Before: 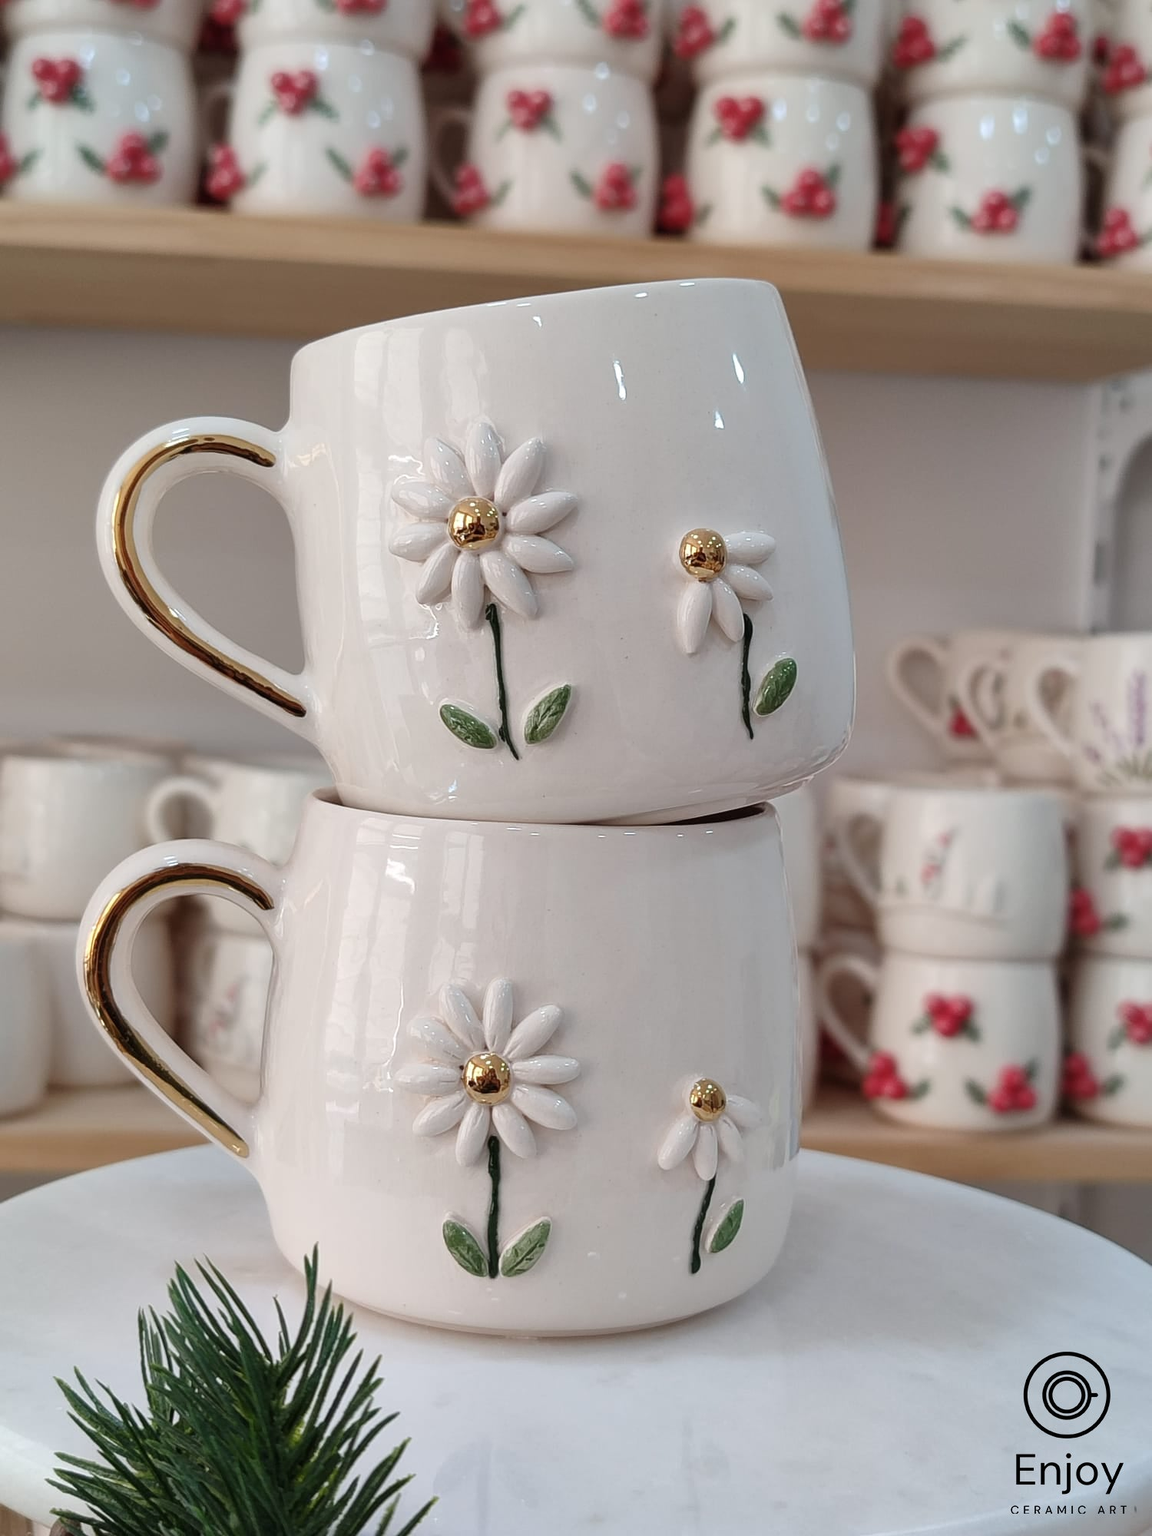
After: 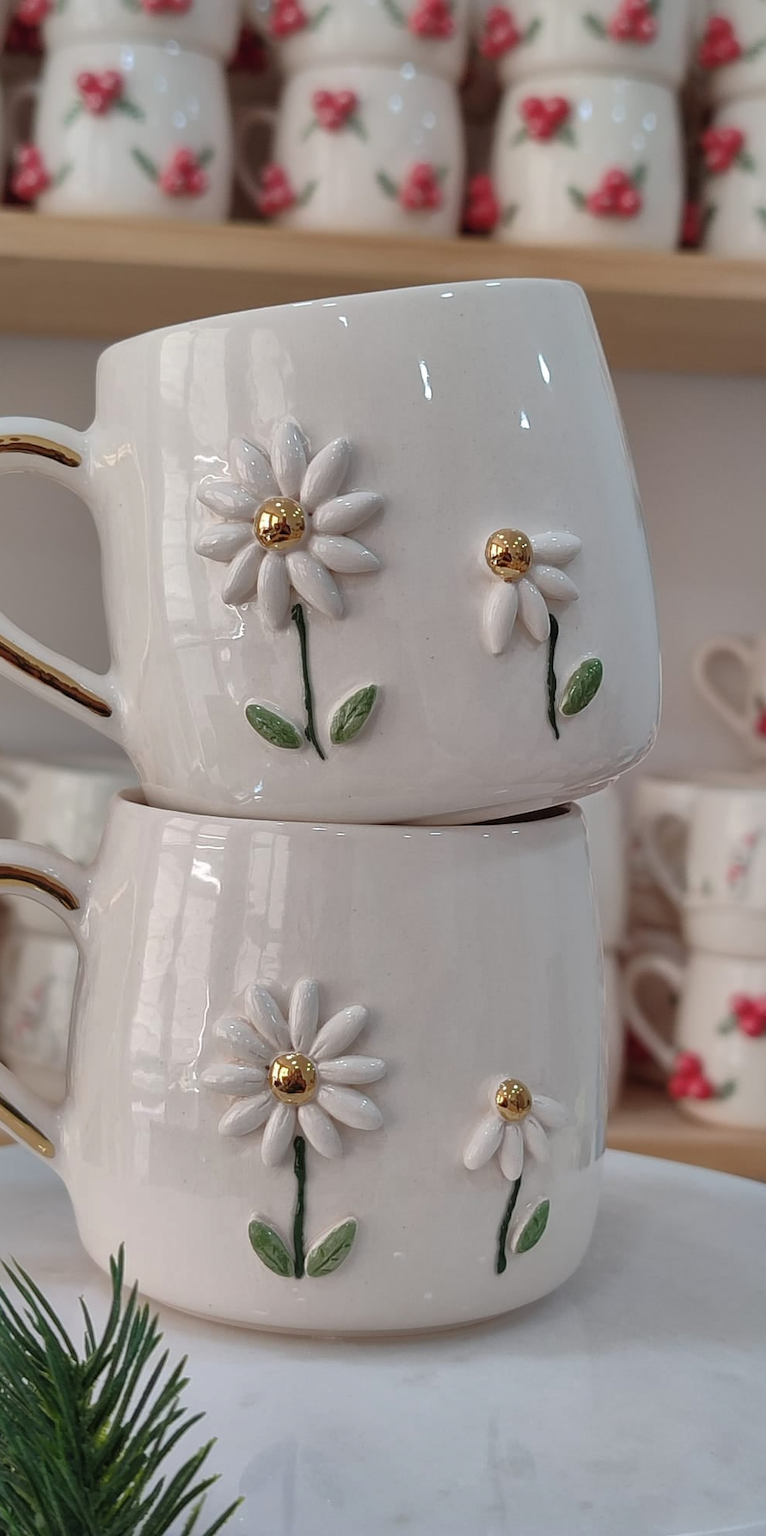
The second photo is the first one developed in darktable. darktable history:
white balance: emerald 1
shadows and highlights: shadows 40, highlights -60
crop: left 16.899%, right 16.556%
